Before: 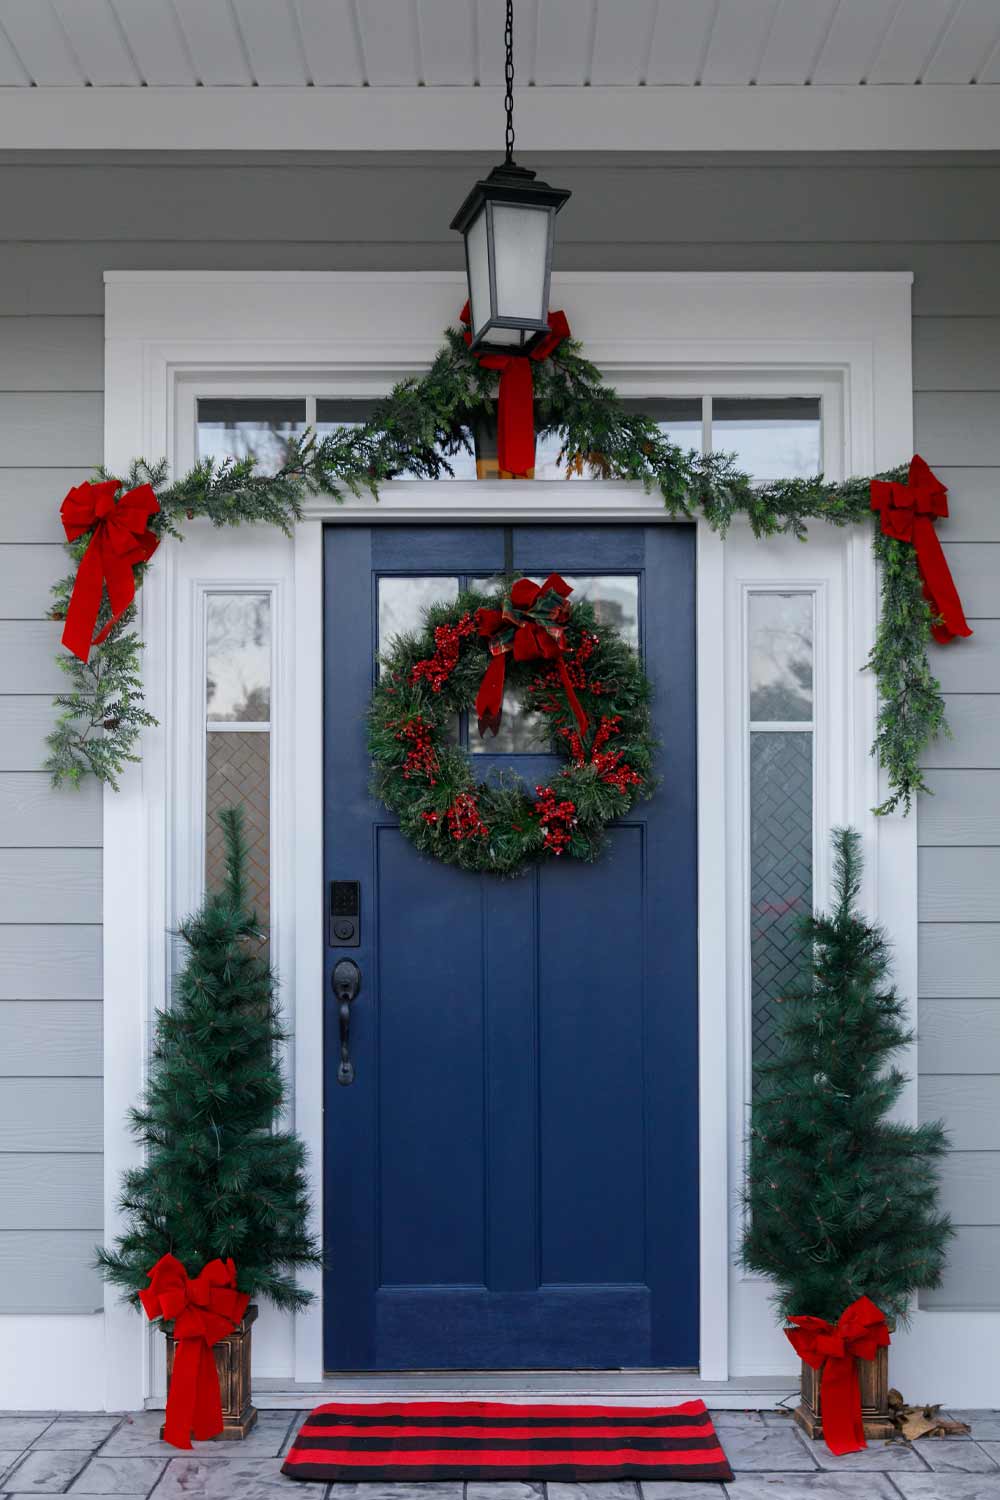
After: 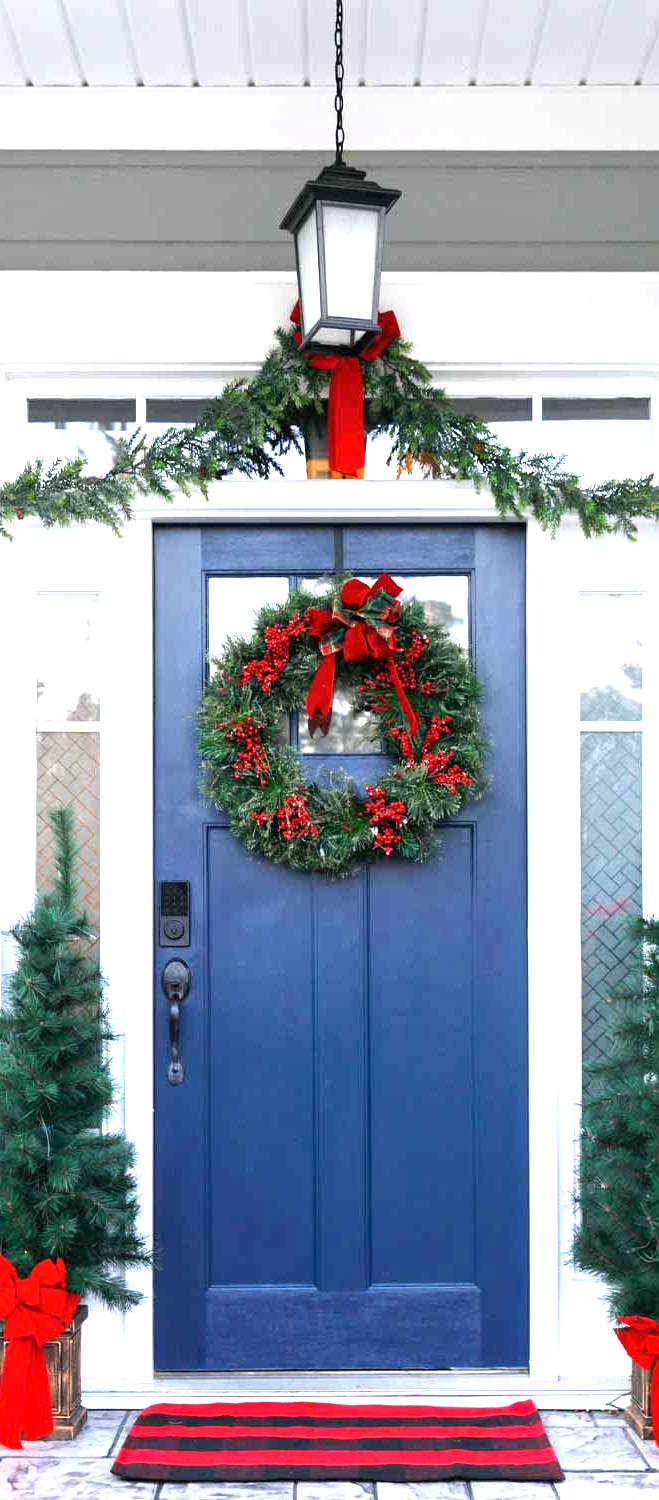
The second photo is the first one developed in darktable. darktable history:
crop: left 17.061%, right 16.99%
local contrast: mode bilateral grid, contrast 20, coarseness 49, detail 119%, midtone range 0.2
exposure: black level correction 0, exposure 1.742 EV, compensate highlight preservation false
